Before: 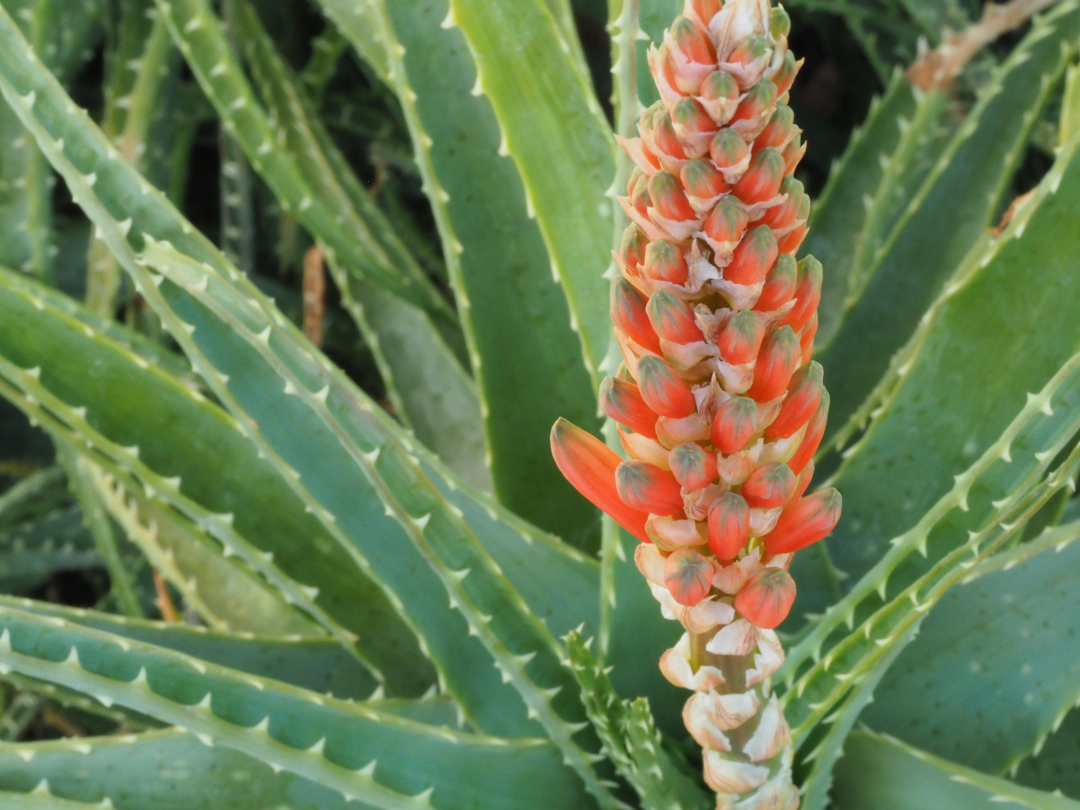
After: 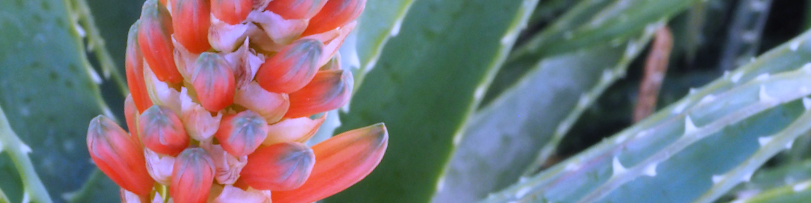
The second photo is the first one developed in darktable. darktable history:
crop and rotate: angle 16.12°, top 30.835%, bottom 35.653%
white balance: red 0.98, blue 1.61
